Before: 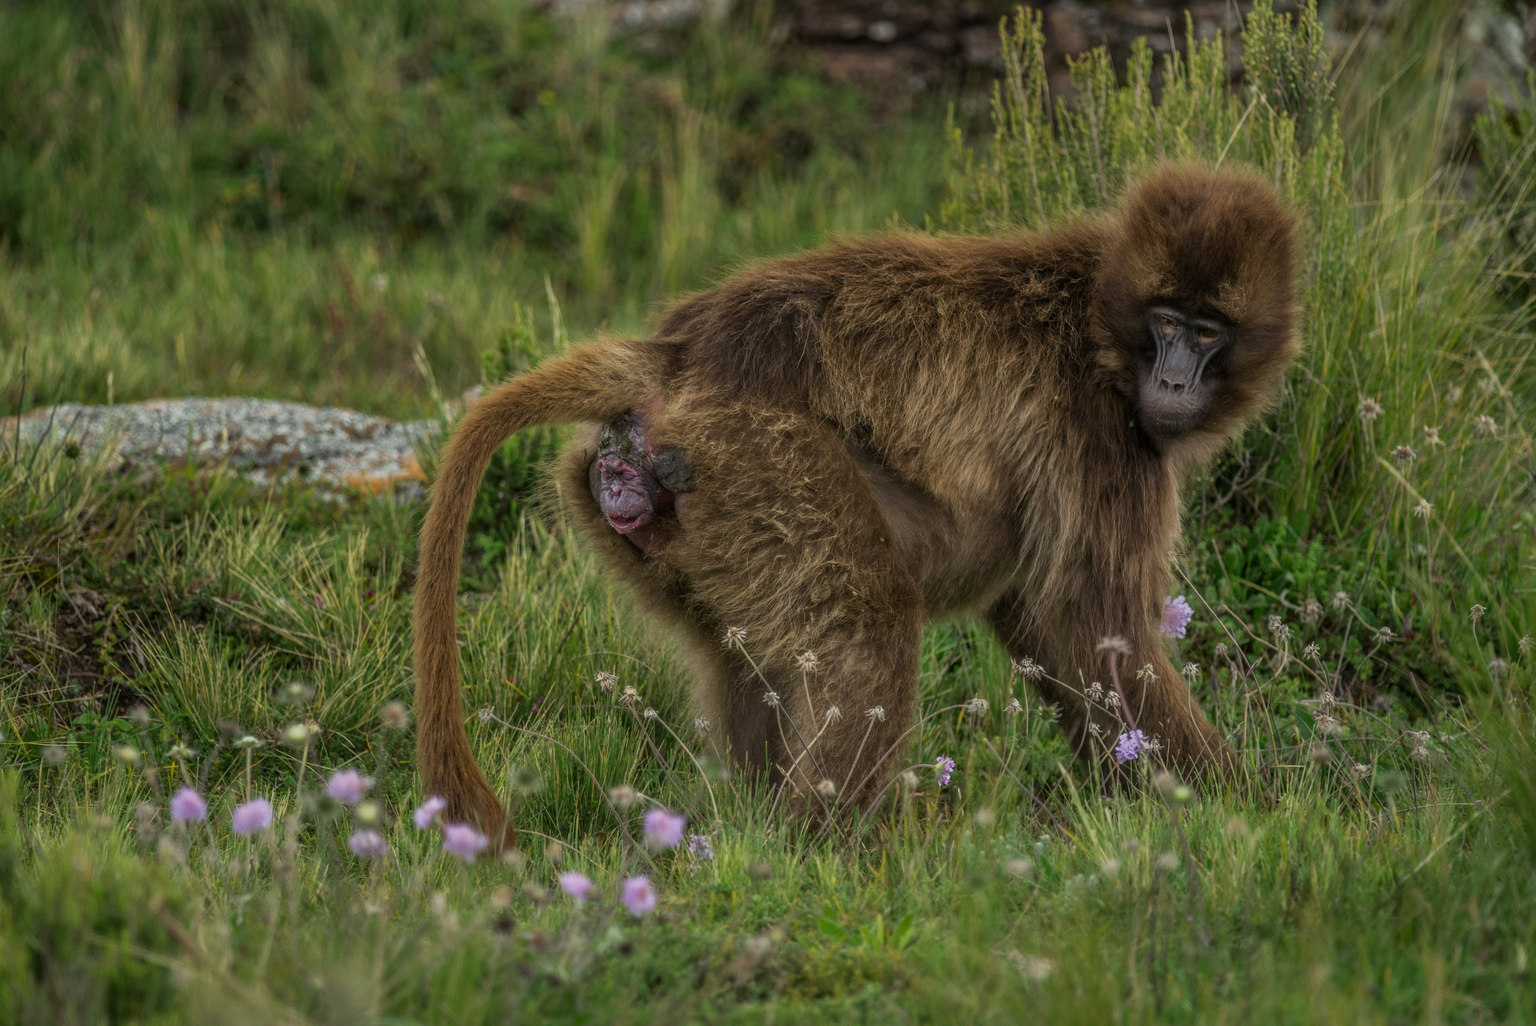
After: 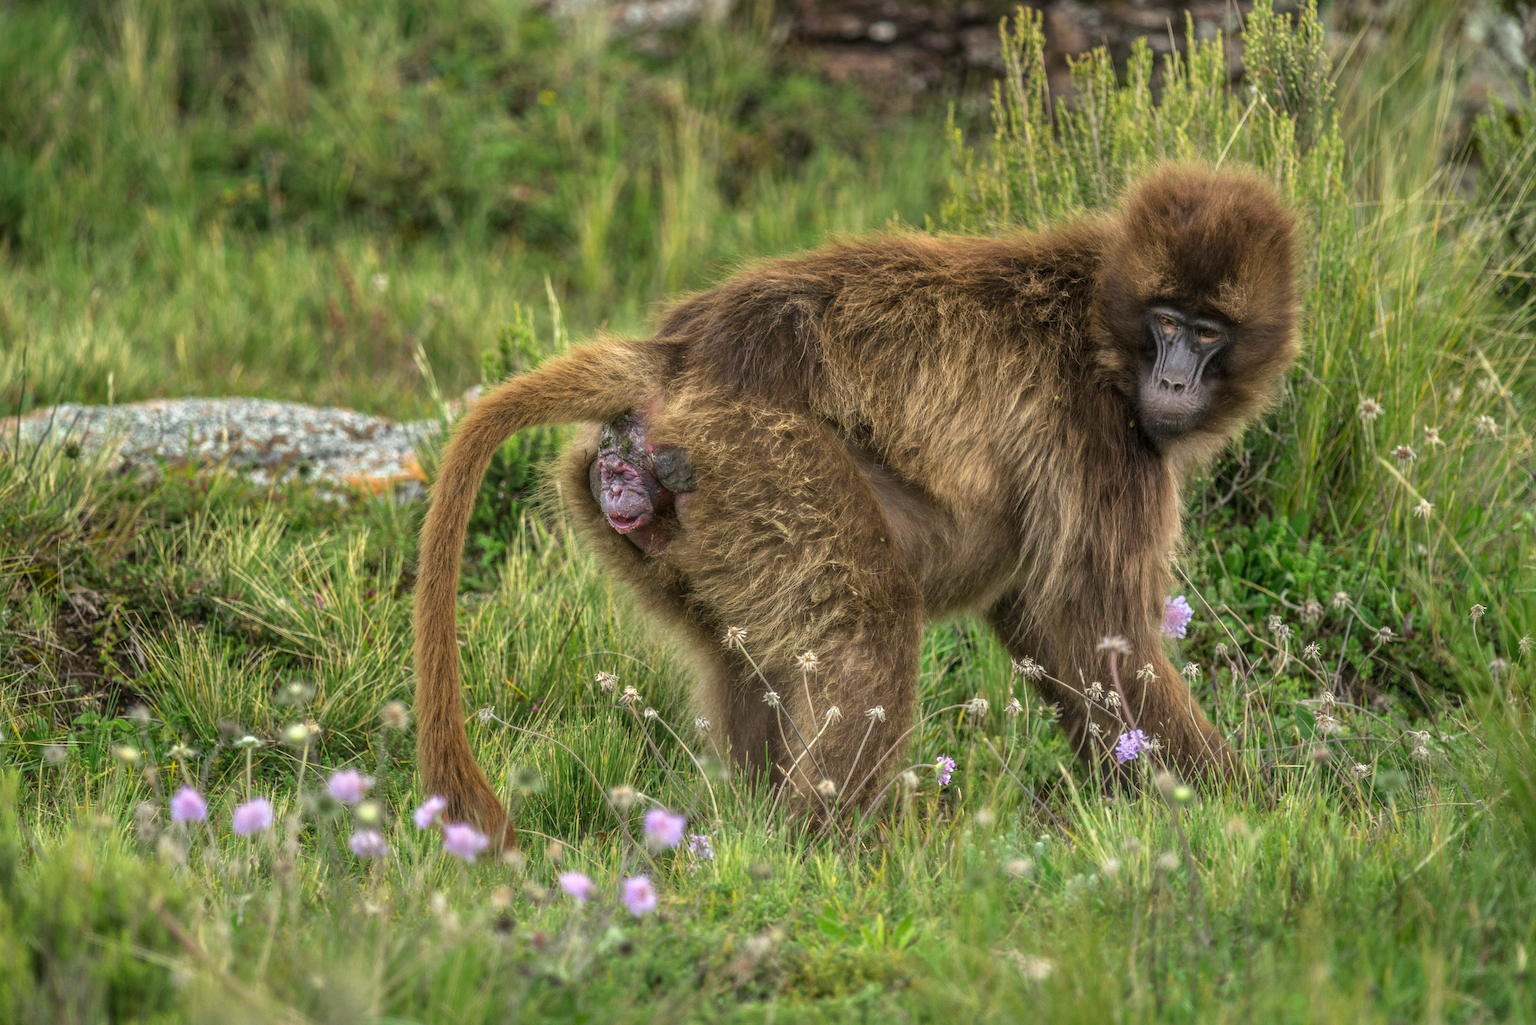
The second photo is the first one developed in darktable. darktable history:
tone equalizer: -8 EV 0.976 EV, -7 EV 0.977 EV, -6 EV 1.02 EV, -5 EV 1 EV, -4 EV 1.04 EV, -3 EV 0.738 EV, -2 EV 0.516 EV, -1 EV 0.246 EV, smoothing diameter 2.21%, edges refinement/feathering 17.58, mask exposure compensation -1.57 EV, filter diffusion 5
